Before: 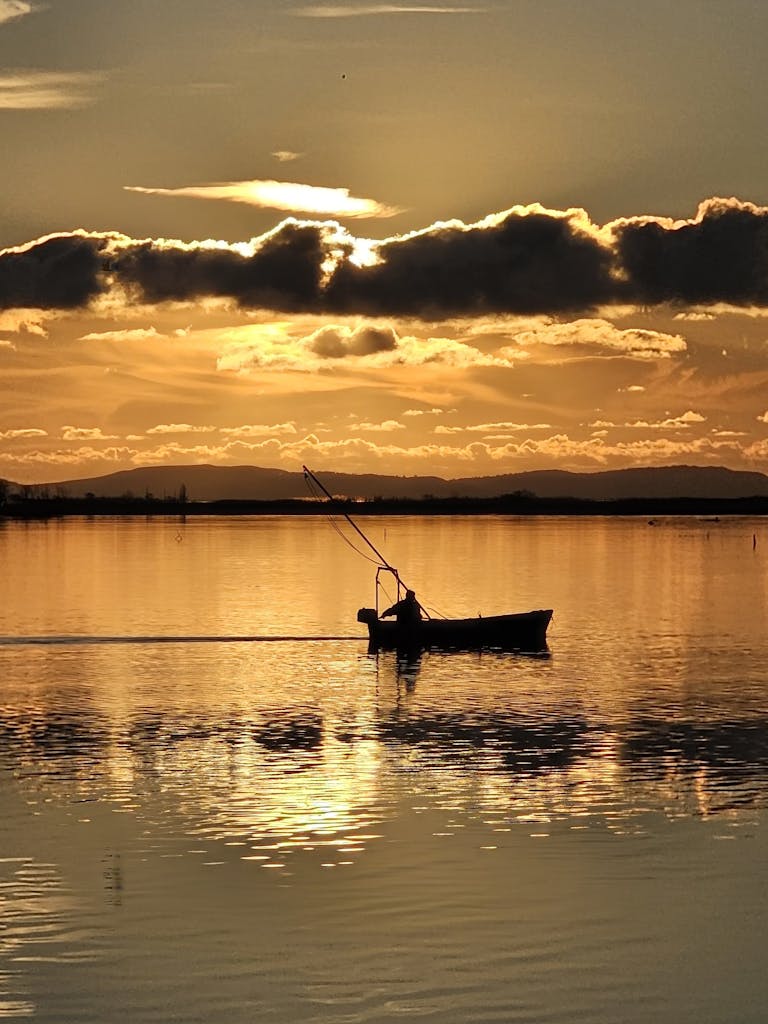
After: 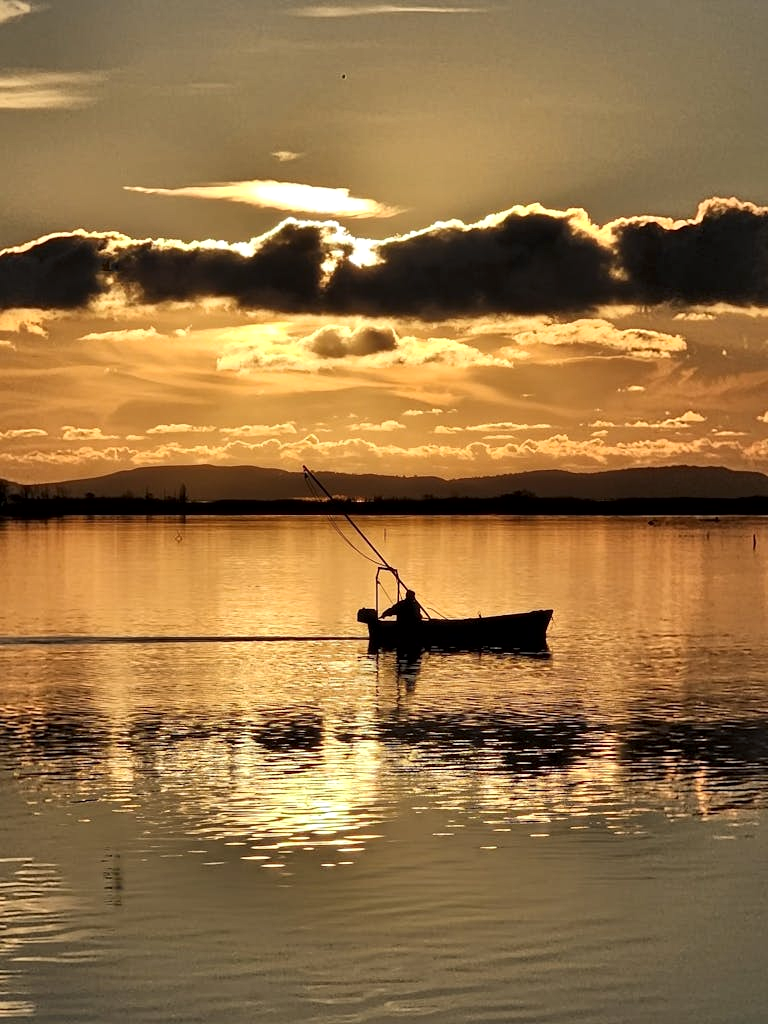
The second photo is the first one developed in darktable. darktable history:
local contrast: mode bilateral grid, contrast 25, coarseness 60, detail 151%, midtone range 0.2
shadows and highlights: white point adjustment 0.05, highlights color adjustment 55.9%, soften with gaussian
